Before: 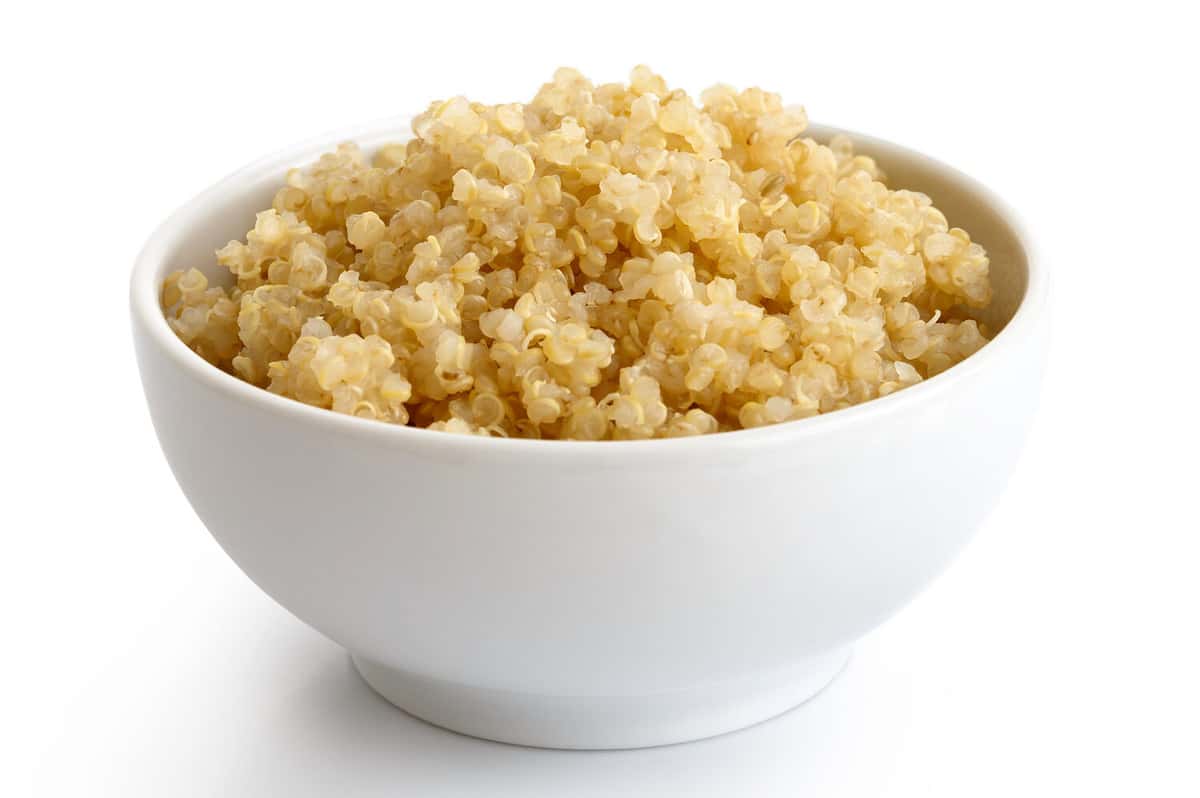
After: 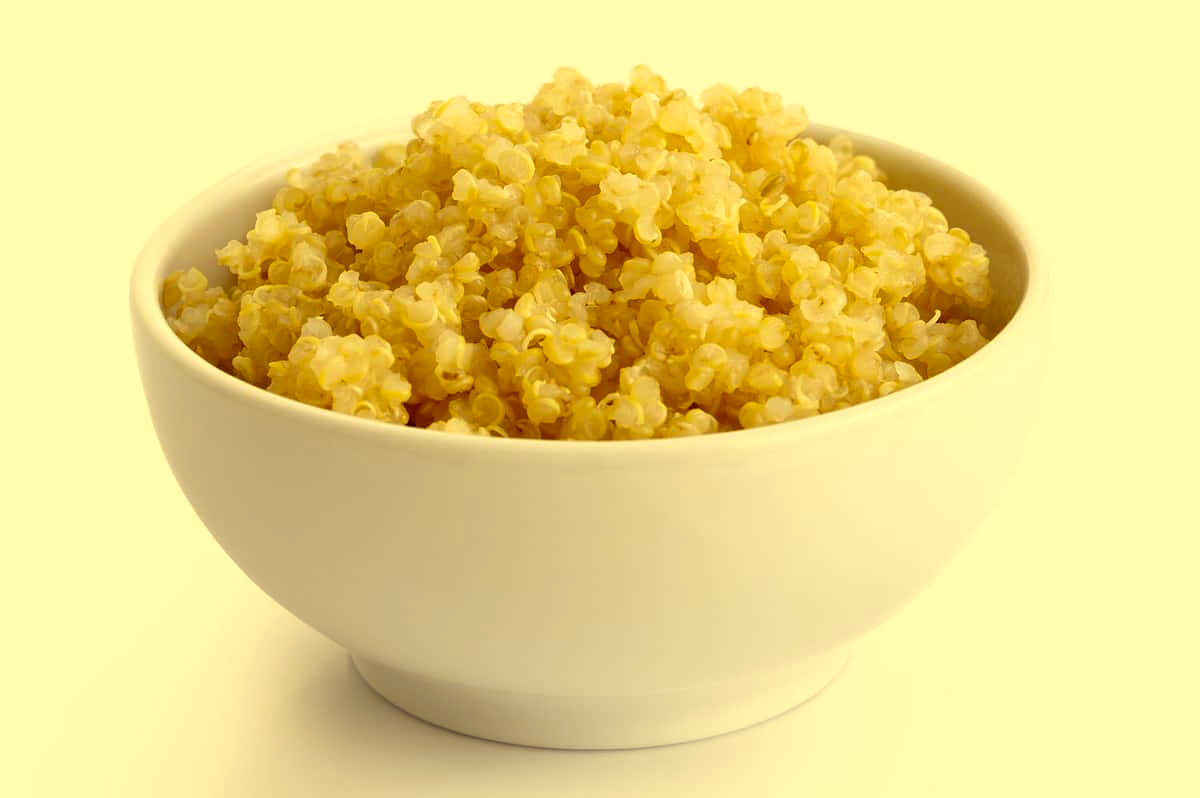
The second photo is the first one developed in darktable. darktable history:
color correction: highlights a* -0.589, highlights b* 40, shadows a* 9.26, shadows b* -0.601
